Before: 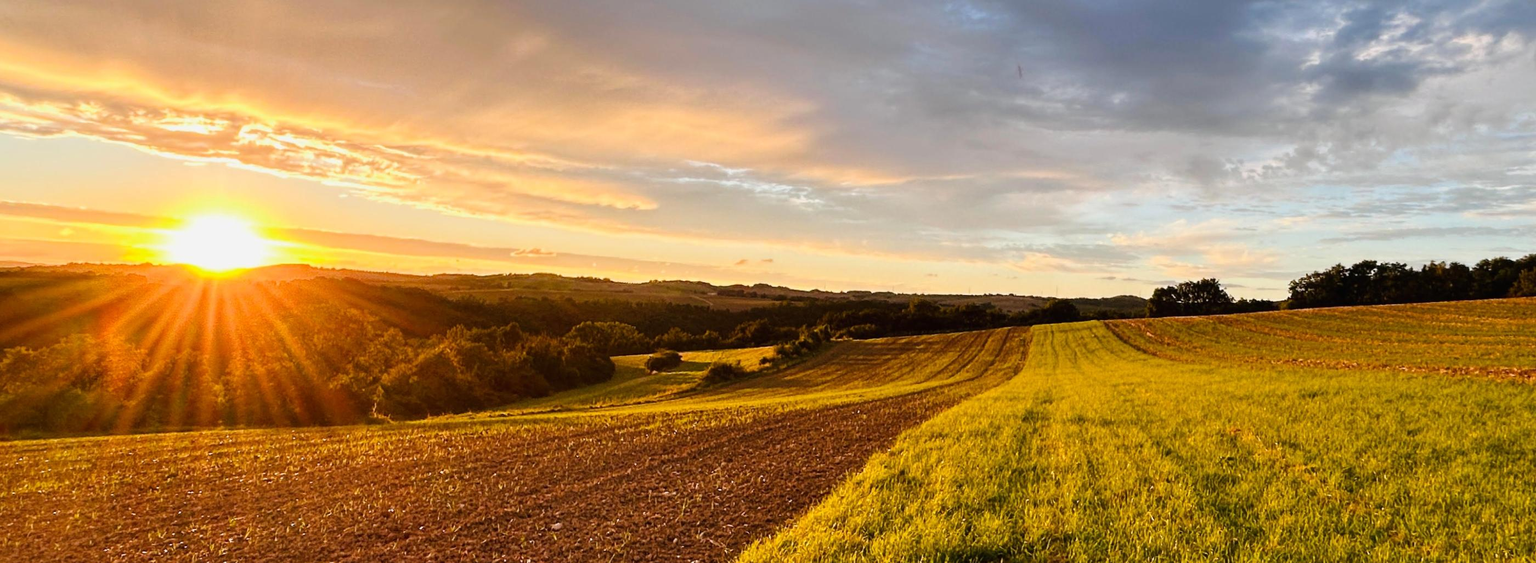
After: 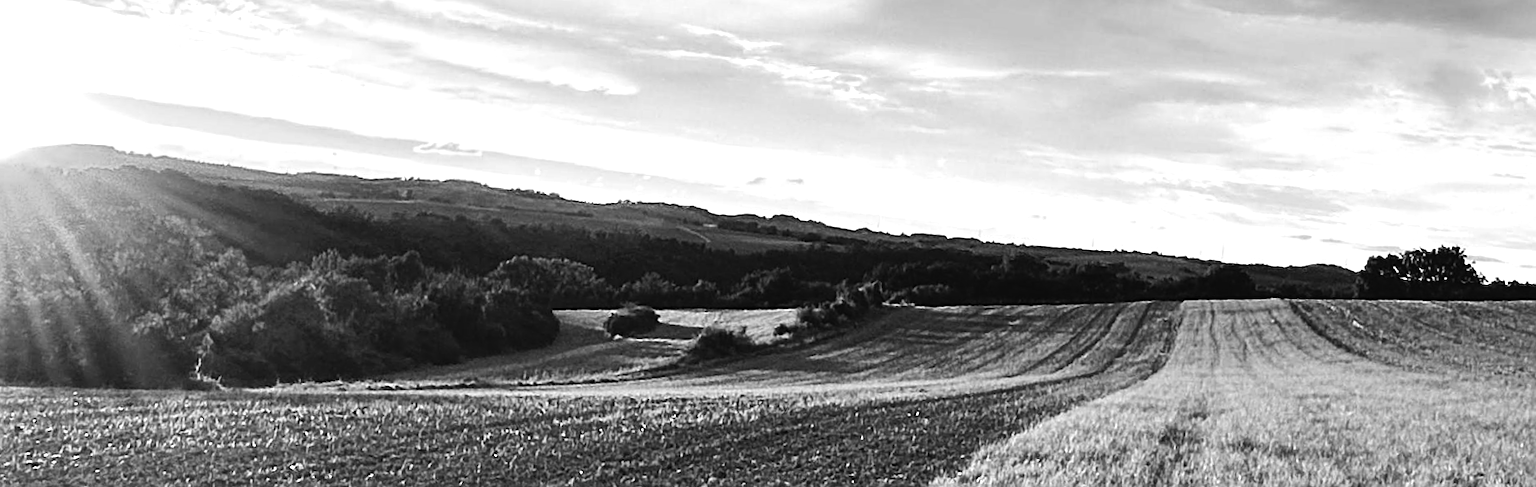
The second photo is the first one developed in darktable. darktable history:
tone equalizer: -8 EV -0.75 EV, -7 EV -0.7 EV, -6 EV -0.6 EV, -5 EV -0.4 EV, -3 EV 0.4 EV, -2 EV 0.6 EV, -1 EV 0.7 EV, +0 EV 0.75 EV, edges refinement/feathering 500, mask exposure compensation -1.57 EV, preserve details no
crop and rotate: angle -3.37°, left 9.79%, top 20.73%, right 12.42%, bottom 11.82%
sharpen: on, module defaults
monochrome: a 16.01, b -2.65, highlights 0.52
contrast brightness saturation: contrast -0.05, saturation -0.41
